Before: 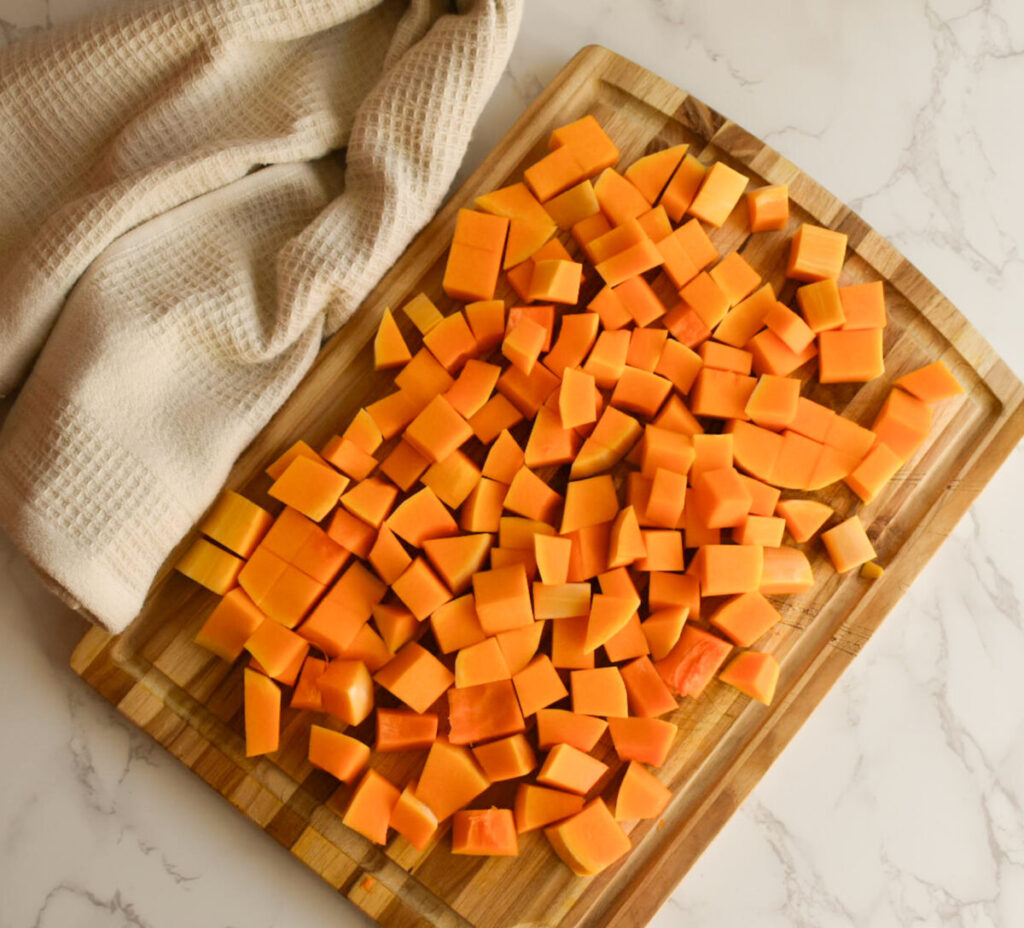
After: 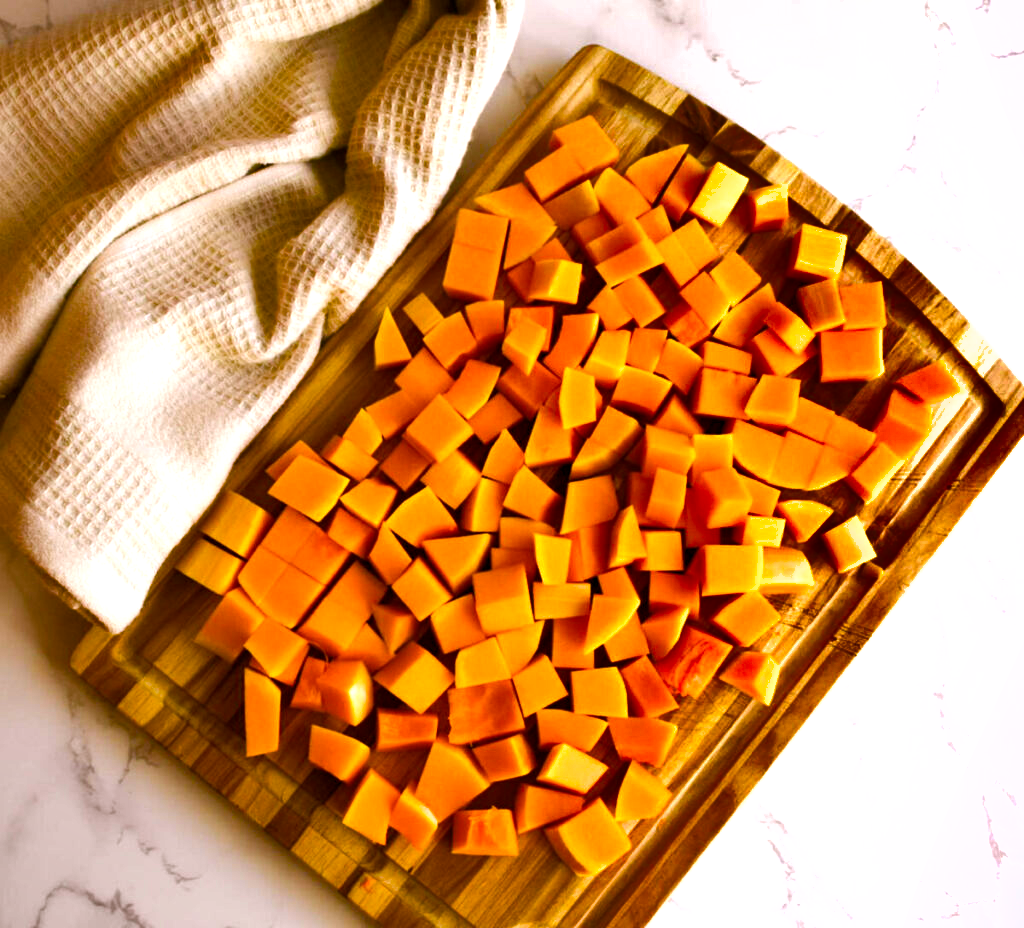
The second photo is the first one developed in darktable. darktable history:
white balance: red 1.004, blue 1.096
color balance rgb: global offset › luminance -0.37%, perceptual saturation grading › highlights -17.77%, perceptual saturation grading › mid-tones 33.1%, perceptual saturation grading › shadows 50.52%, perceptual brilliance grading › highlights 20%, perceptual brilliance grading › mid-tones 20%, perceptual brilliance grading › shadows -20%, global vibrance 50%
shadows and highlights: radius 171.16, shadows 27, white point adjustment 3.13, highlights -67.95, soften with gaussian
